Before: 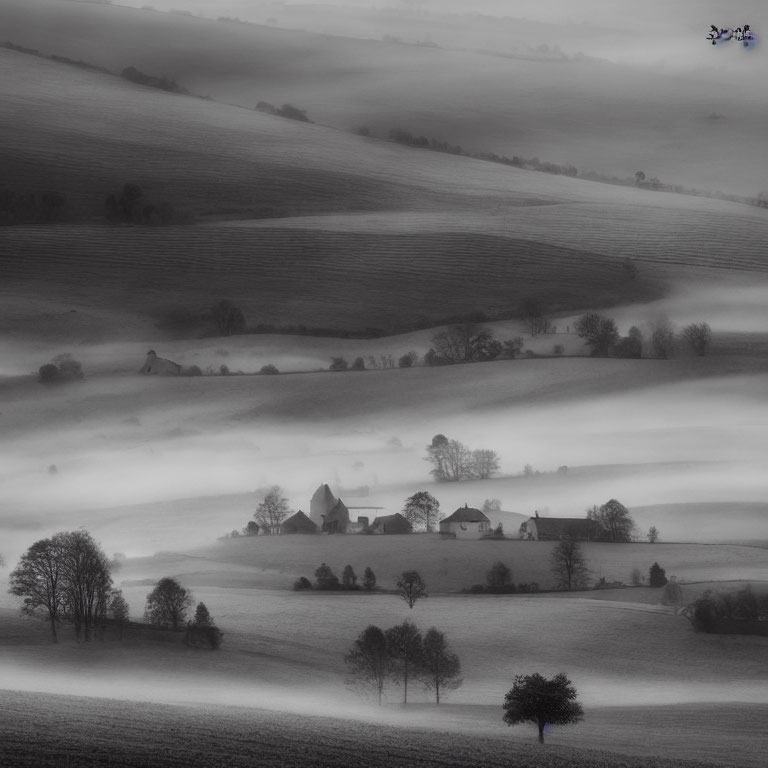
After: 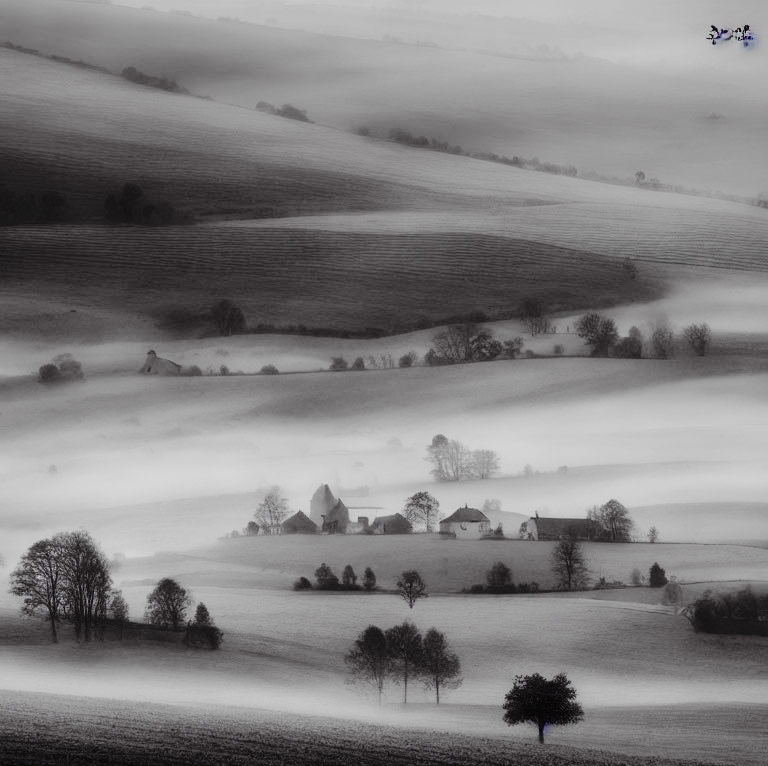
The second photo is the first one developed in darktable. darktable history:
crop: top 0.05%, bottom 0.098%
tone curve: curves: ch0 [(0, 0) (0.003, 0.013) (0.011, 0.012) (0.025, 0.011) (0.044, 0.016) (0.069, 0.029) (0.1, 0.045) (0.136, 0.074) (0.177, 0.123) (0.224, 0.207) (0.277, 0.313) (0.335, 0.414) (0.399, 0.509) (0.468, 0.599) (0.543, 0.663) (0.623, 0.728) (0.709, 0.79) (0.801, 0.854) (0.898, 0.925) (1, 1)], preserve colors none
